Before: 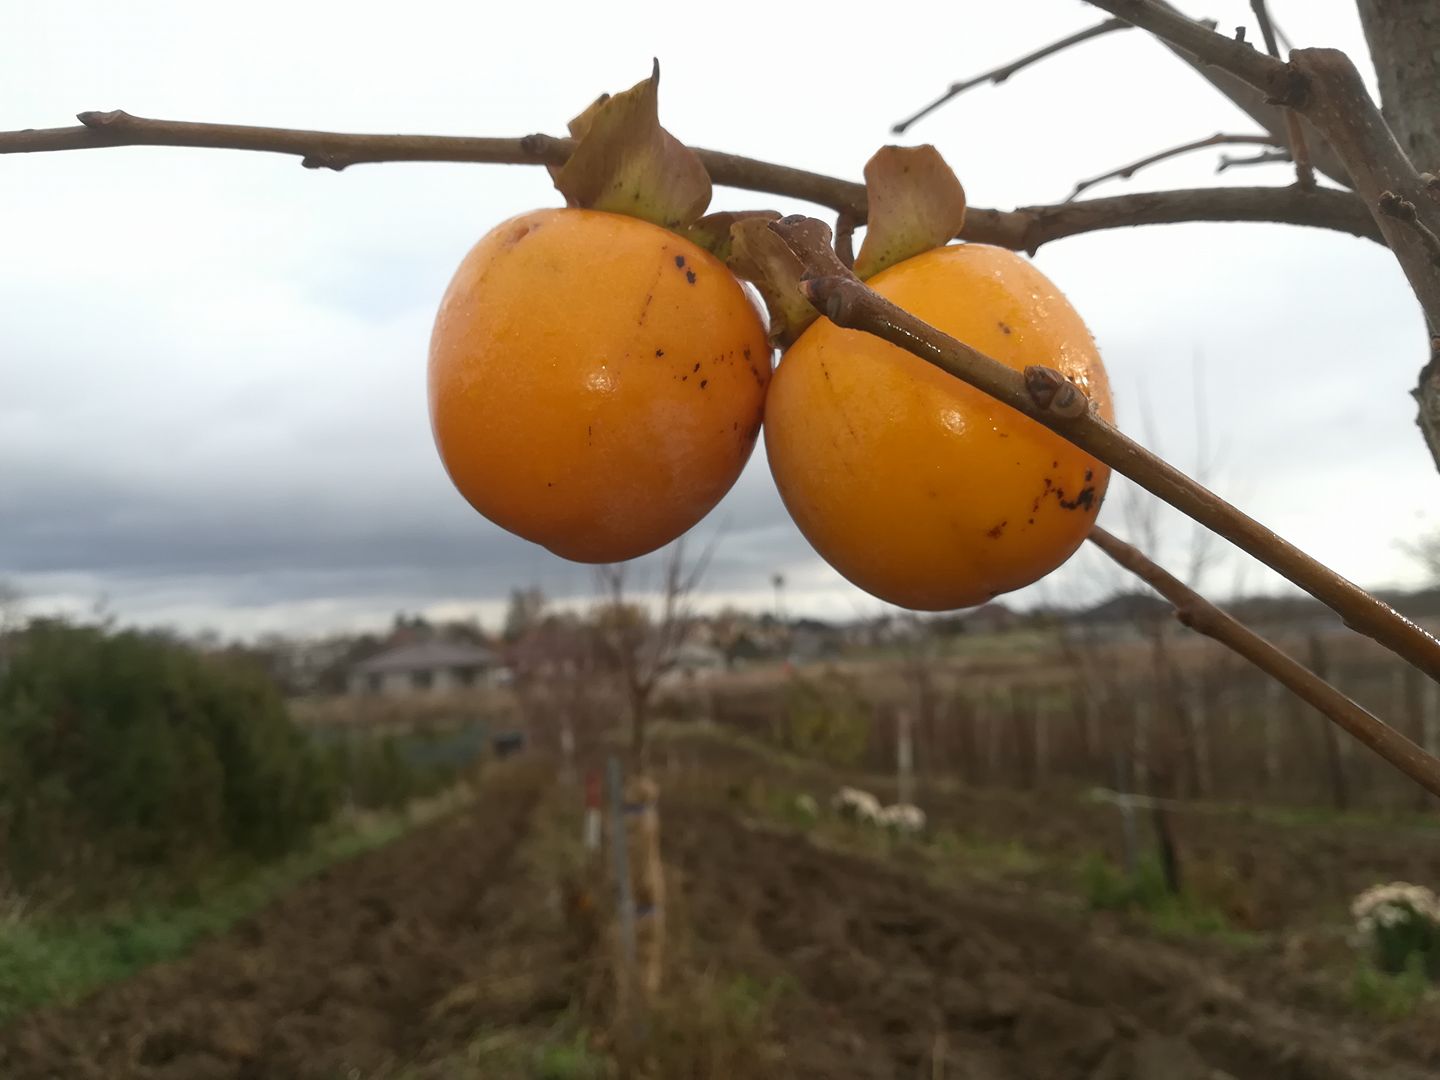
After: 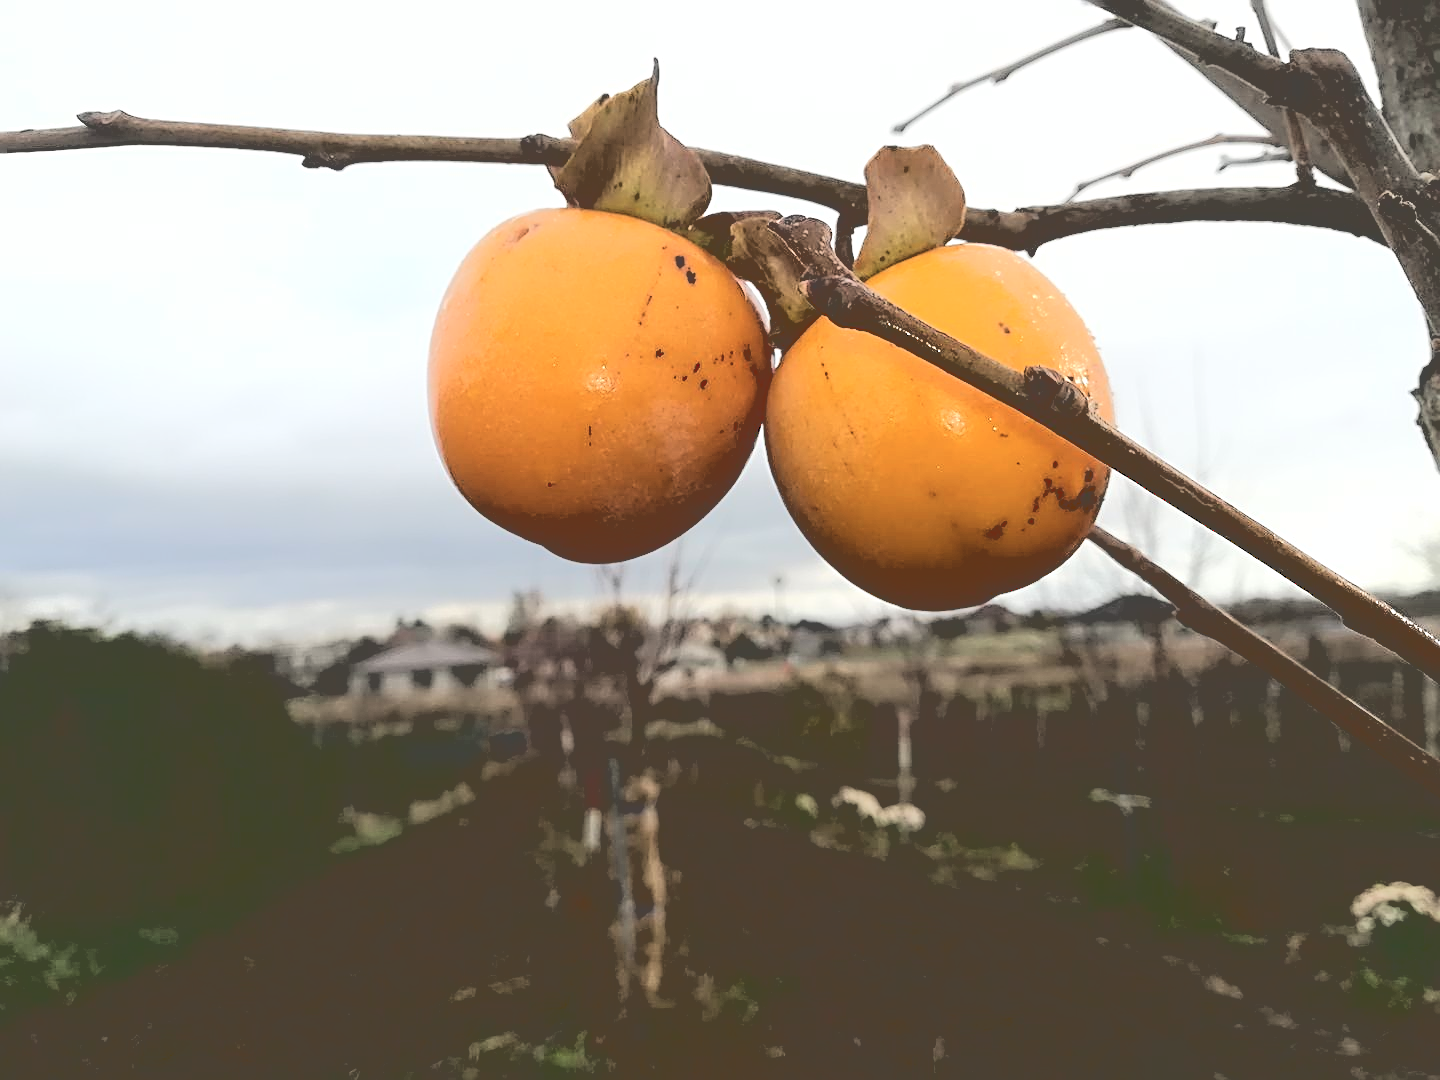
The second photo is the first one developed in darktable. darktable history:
haze removal: strength -0.092, compatibility mode true, adaptive false
contrast brightness saturation: contrast 0.135, brightness 0.227
sharpen: radius 2.675, amount 0.655
base curve: curves: ch0 [(0.065, 0.026) (0.236, 0.358) (0.53, 0.546) (0.777, 0.841) (0.924, 0.992)]
